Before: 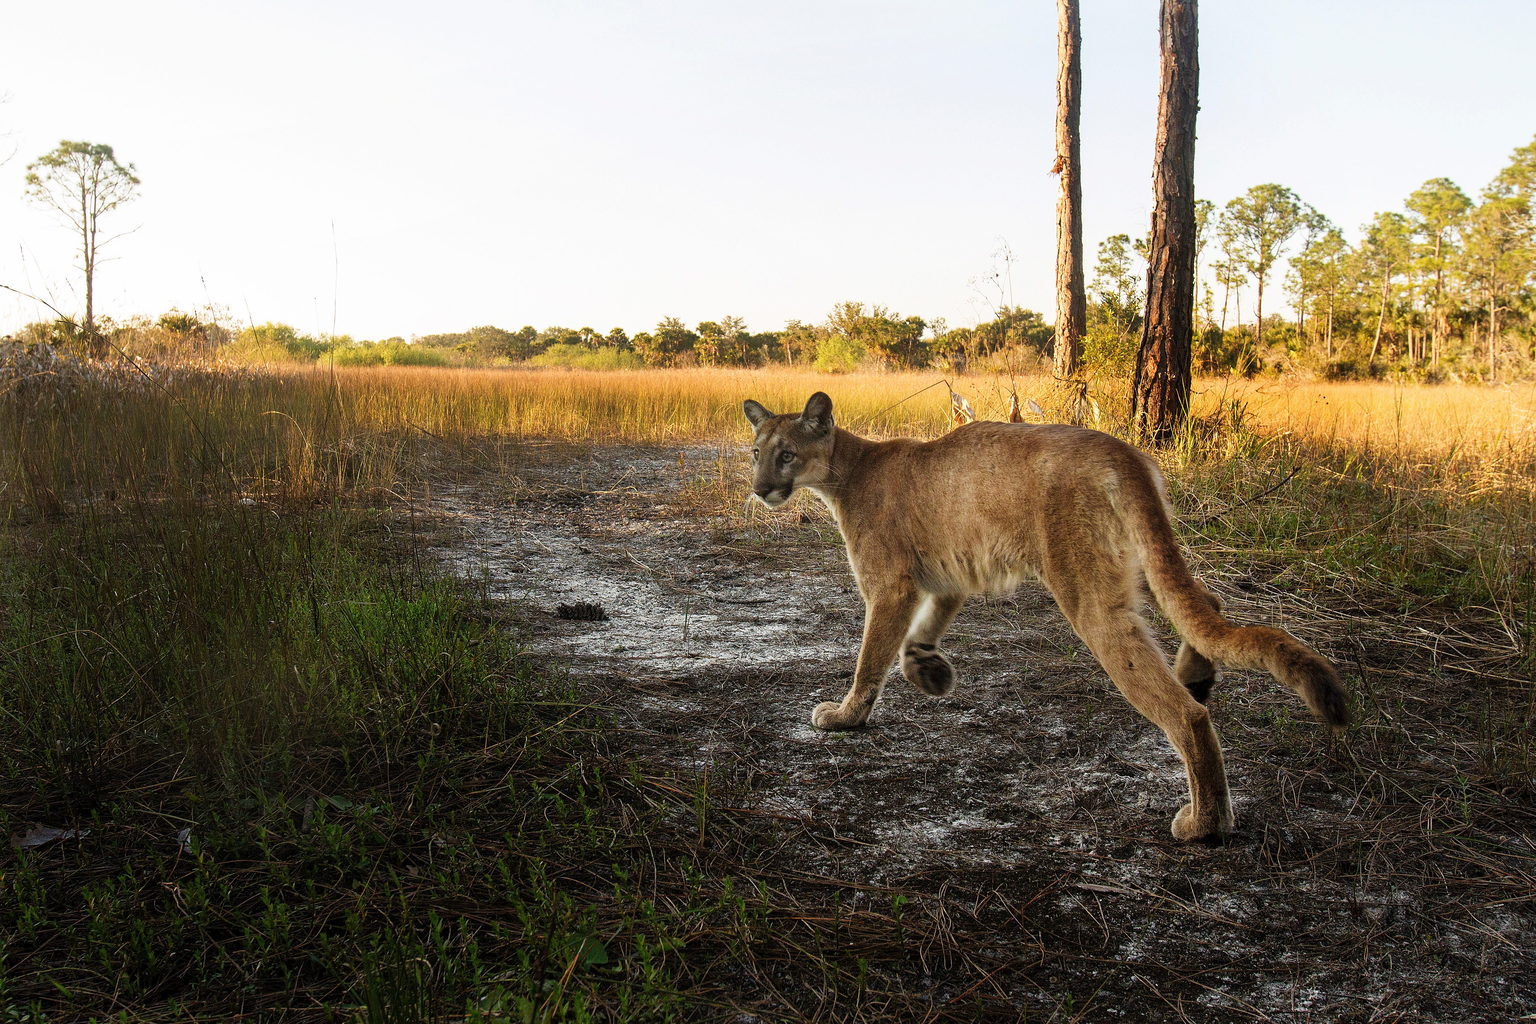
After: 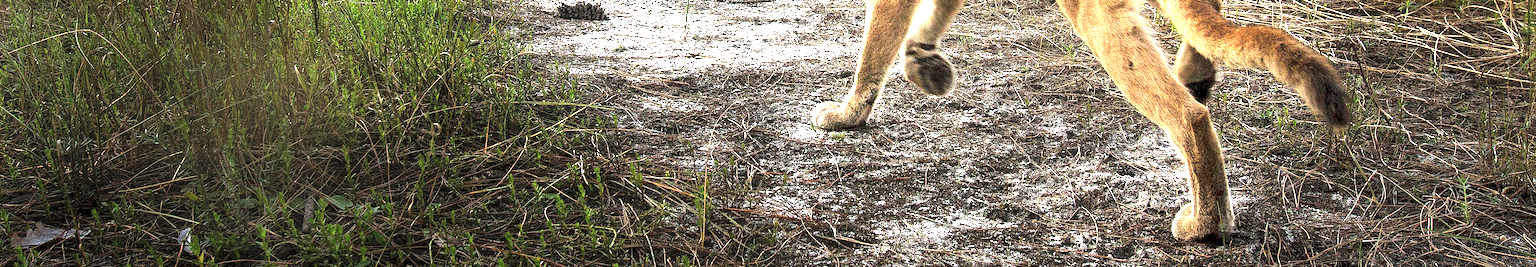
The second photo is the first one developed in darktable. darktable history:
exposure: exposure 2 EV, compensate highlight preservation false
crop and rotate: top 58.665%, bottom 15.235%
